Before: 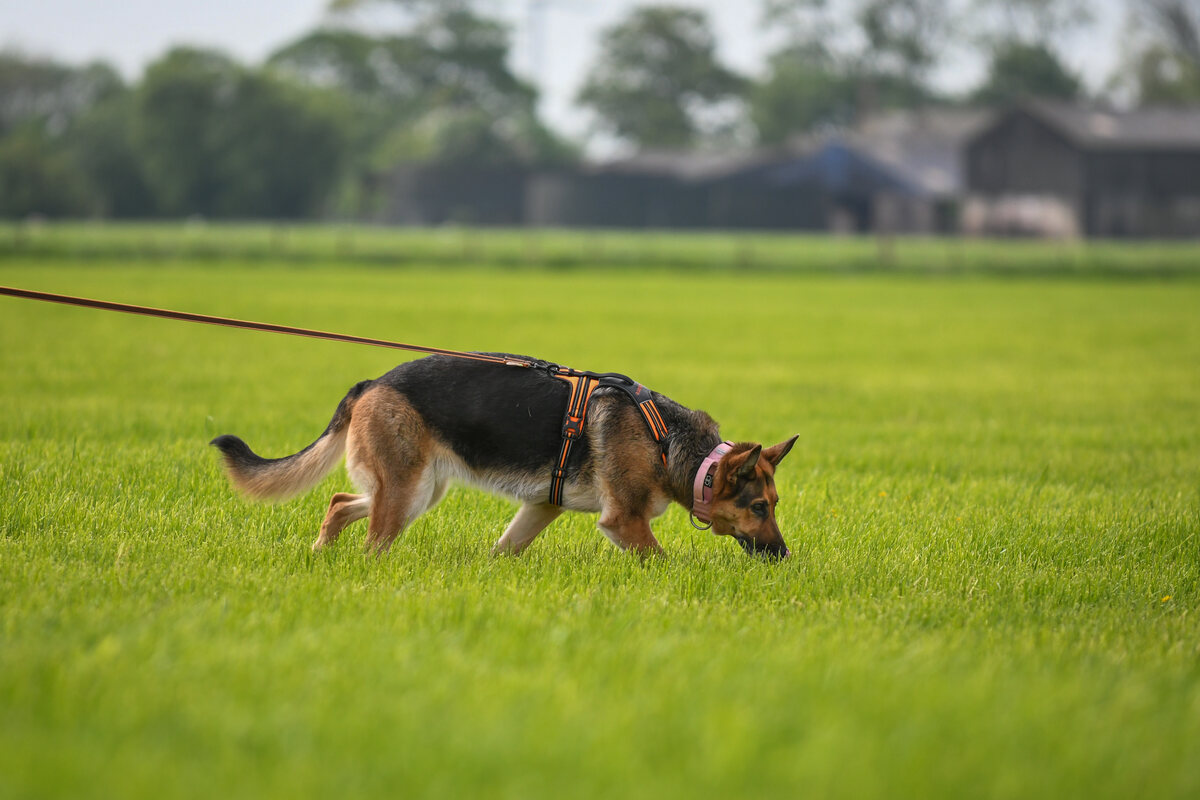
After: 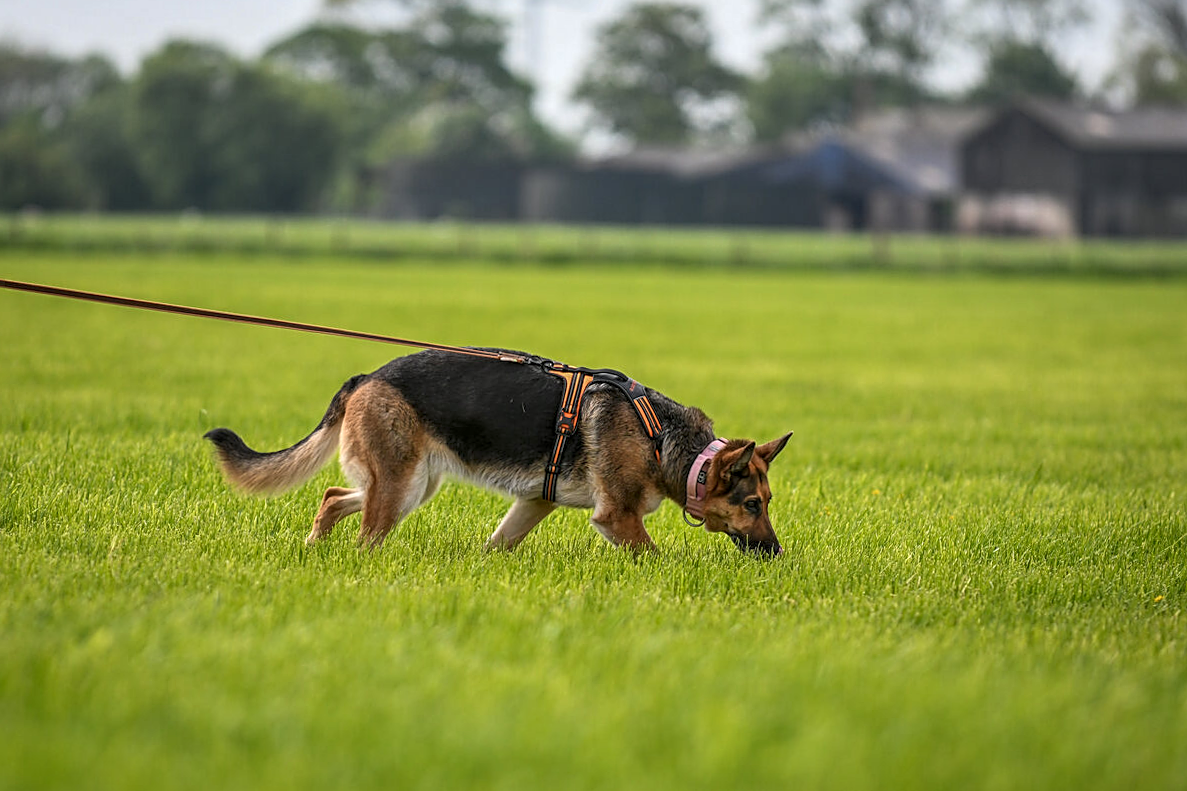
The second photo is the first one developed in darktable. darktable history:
sharpen: on, module defaults
crop and rotate: angle -0.396°
local contrast: detail 130%
